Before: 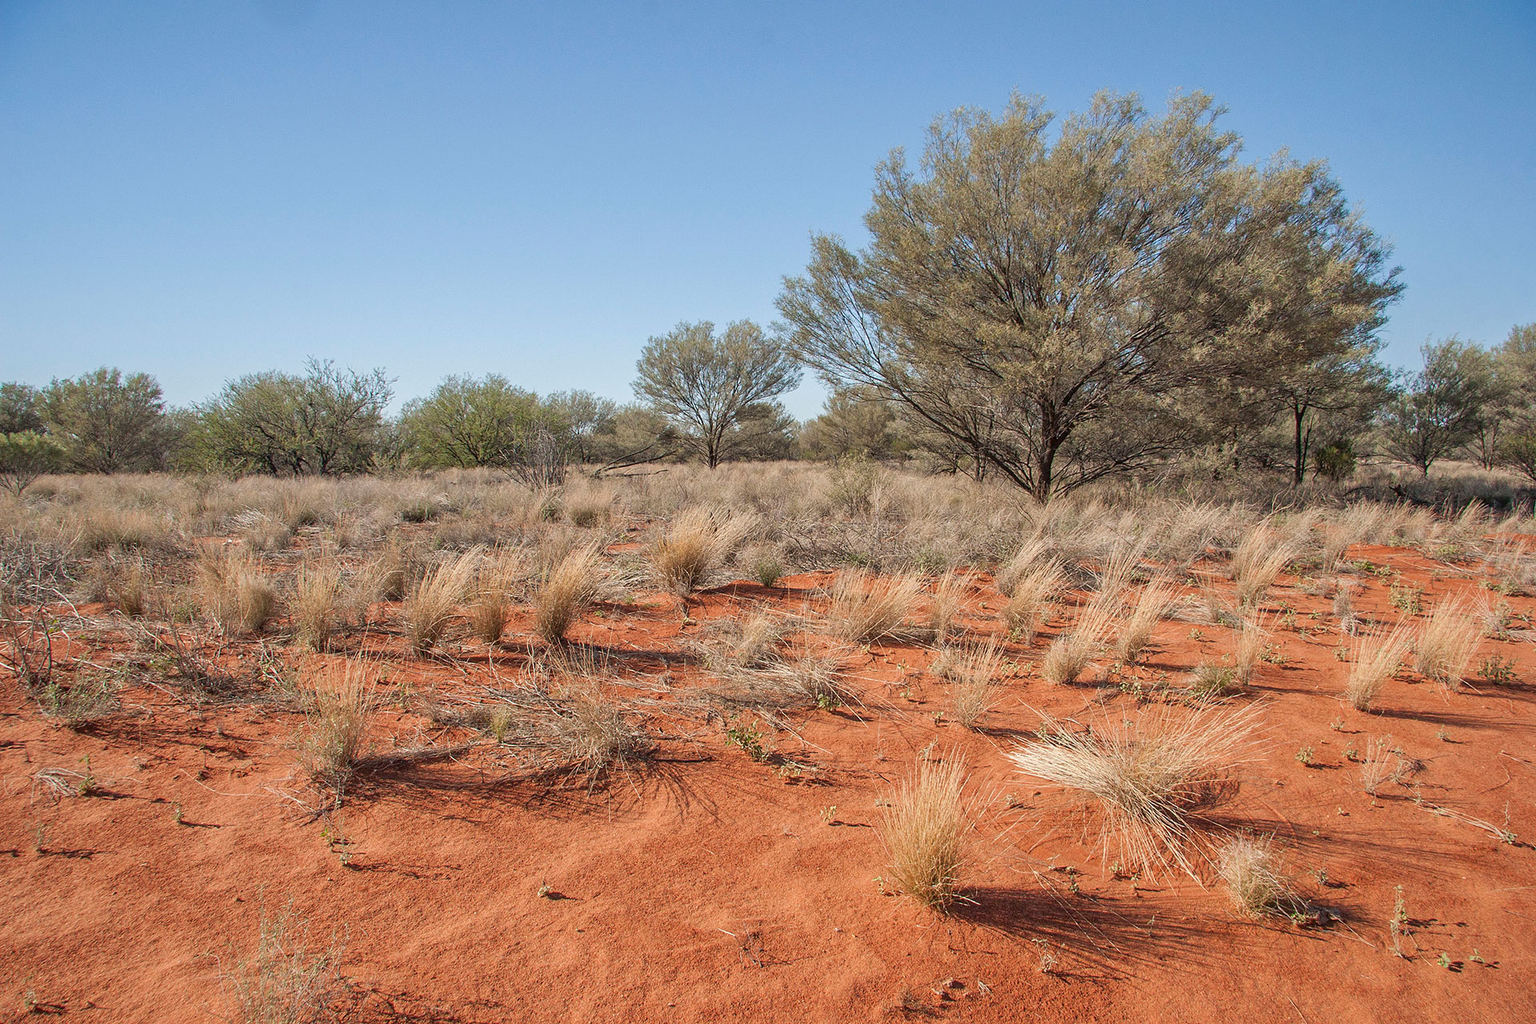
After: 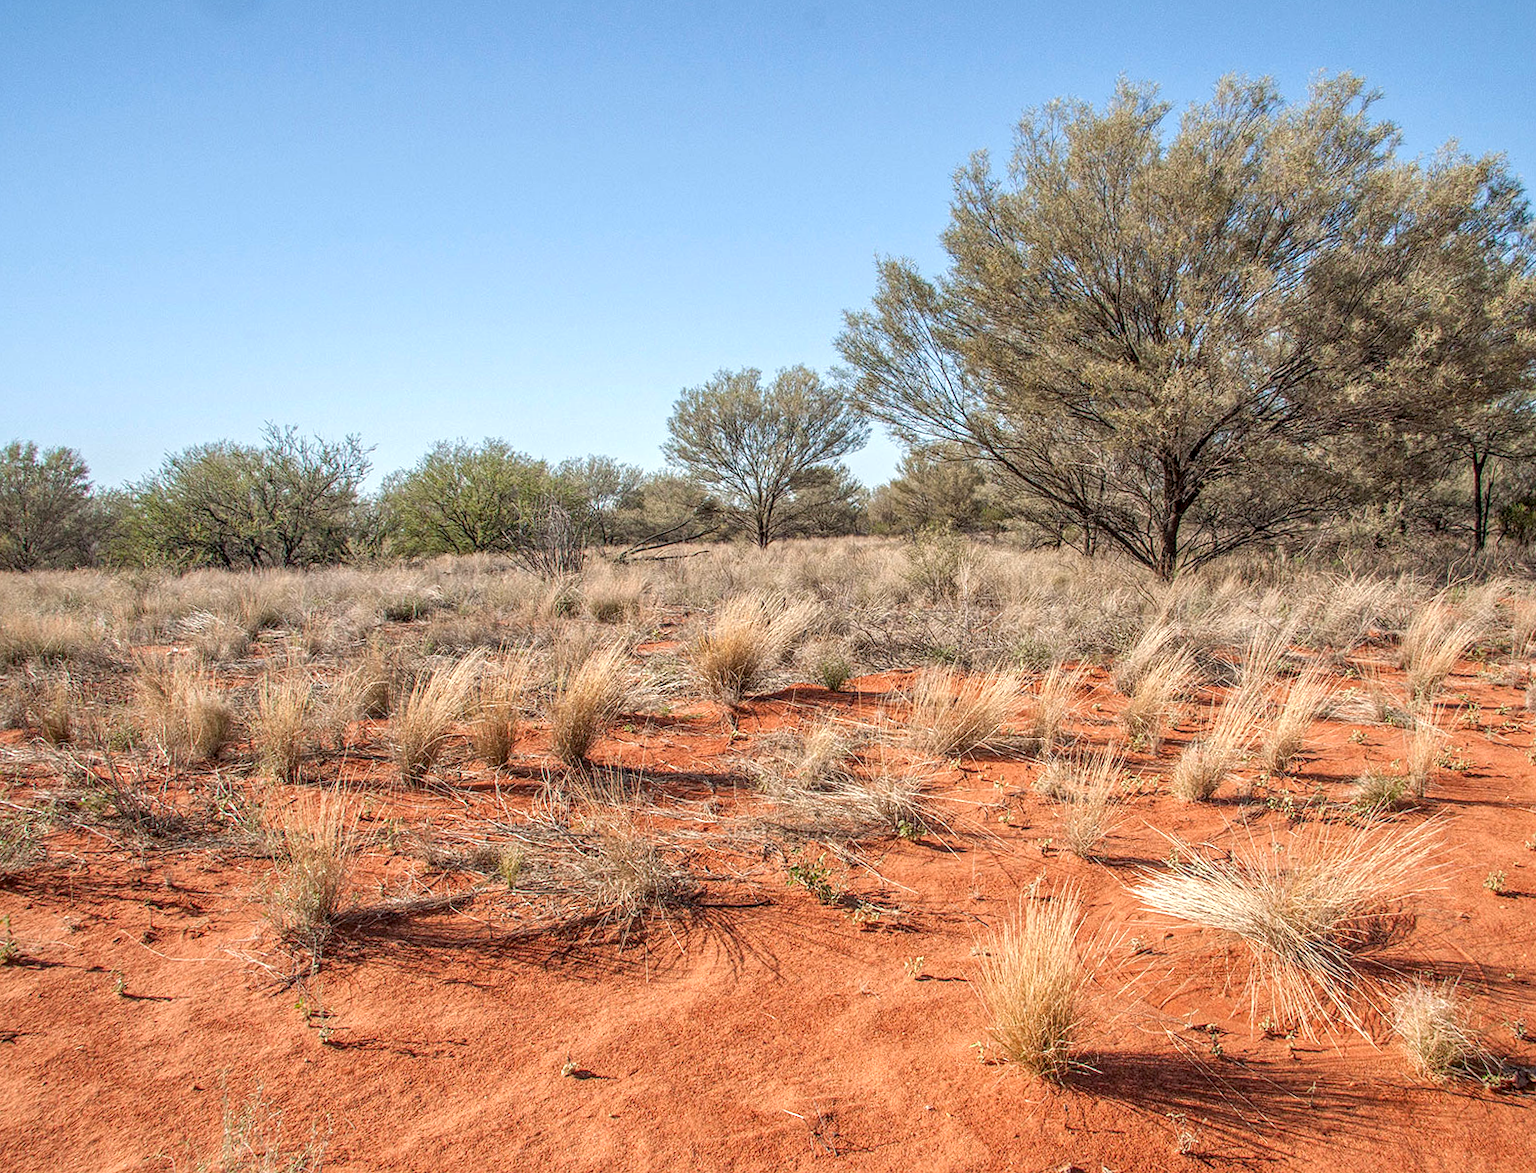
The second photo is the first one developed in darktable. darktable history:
exposure: black level correction 0.003, exposure 0.38 EV, compensate highlight preservation false
local contrast: highlights 0%, shadows 2%, detail 133%
tone equalizer: on, module defaults
crop and rotate: angle 1.32°, left 4.164%, top 0.486%, right 11.177%, bottom 2.532%
